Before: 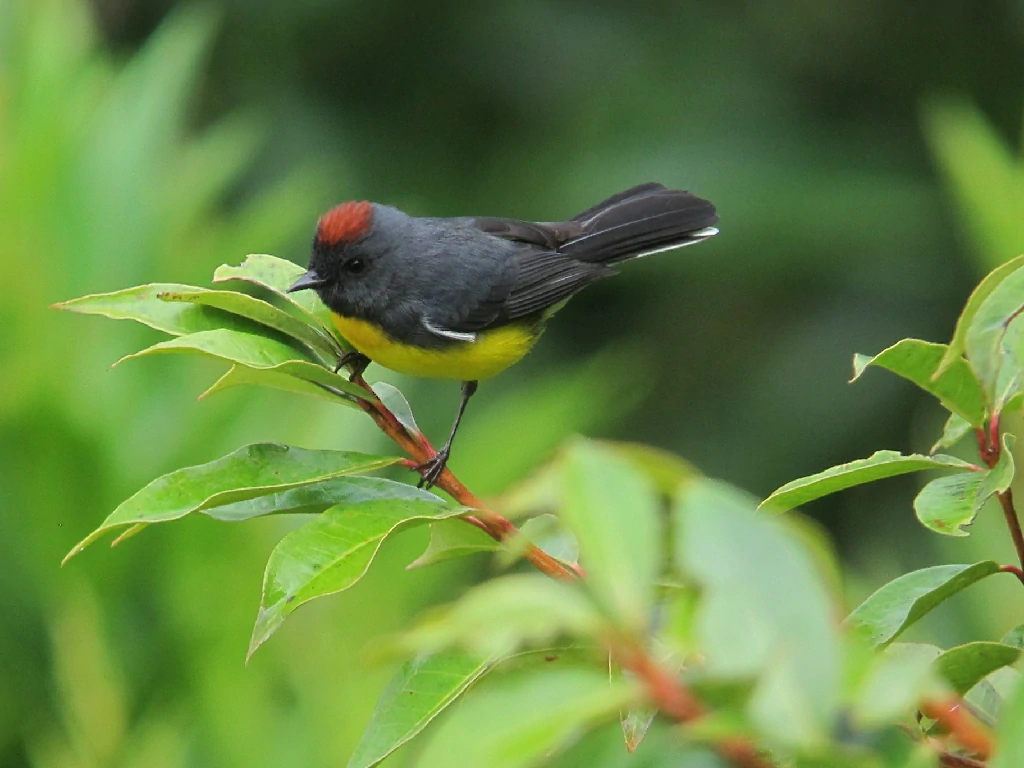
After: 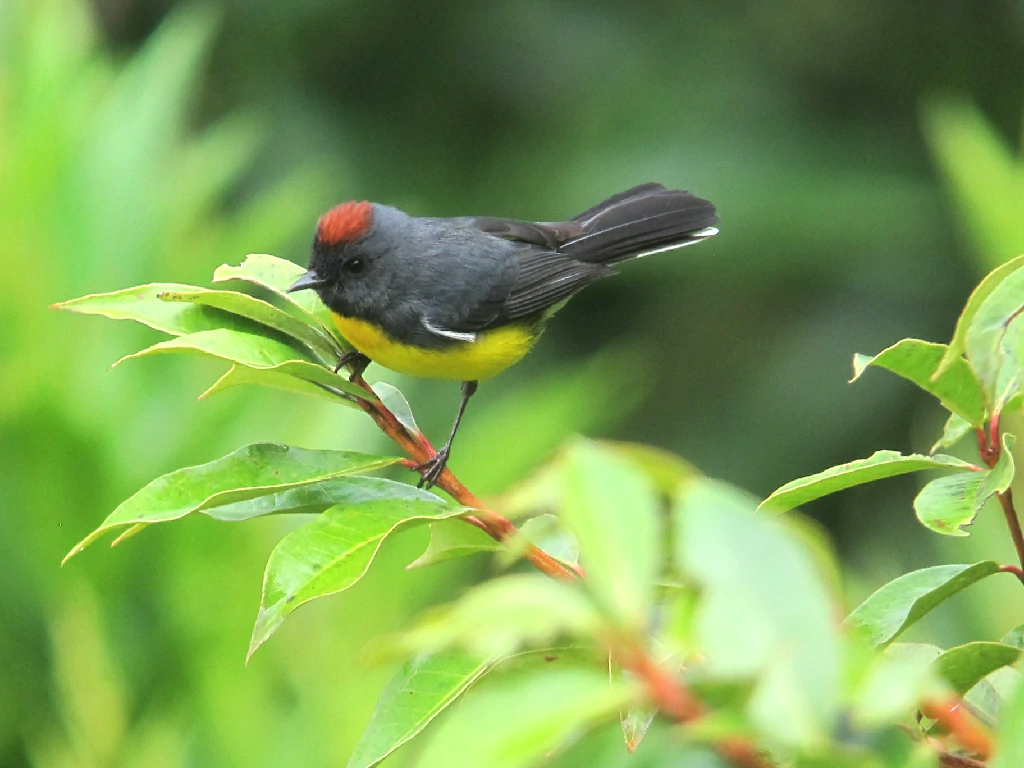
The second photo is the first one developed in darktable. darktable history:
exposure: exposure 0.6 EV, compensate exposure bias true, compensate highlight preservation false
haze removal: strength -0.058, adaptive false
